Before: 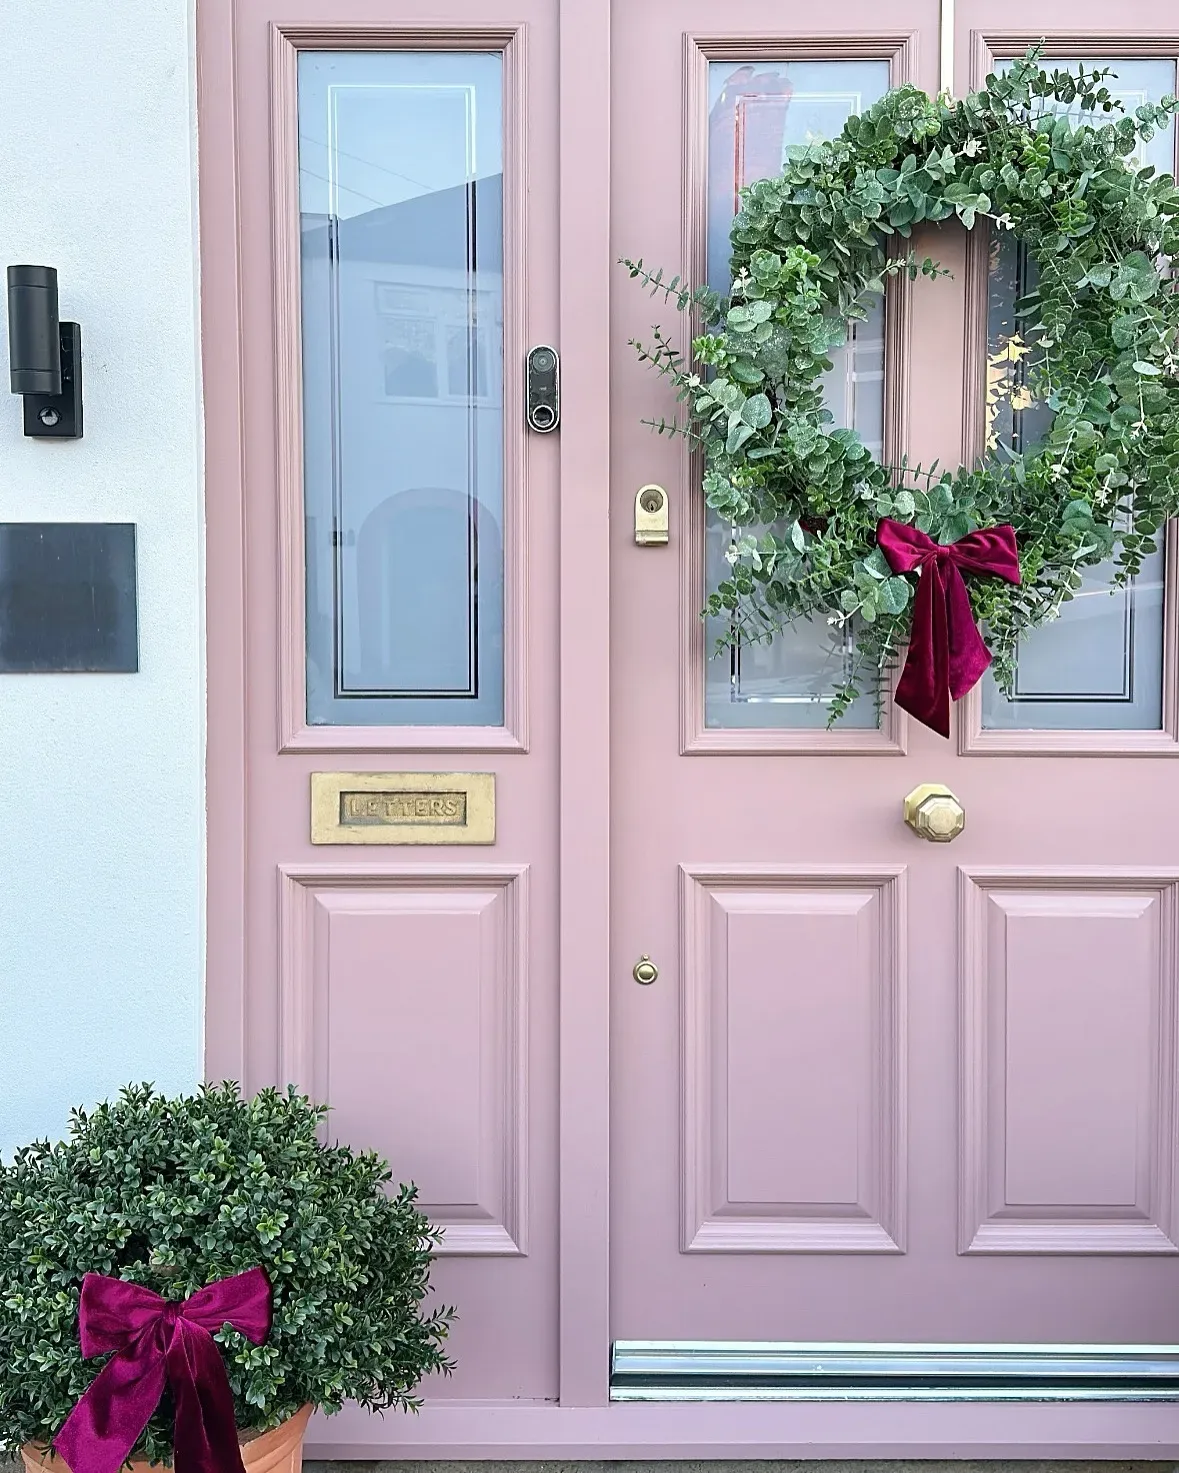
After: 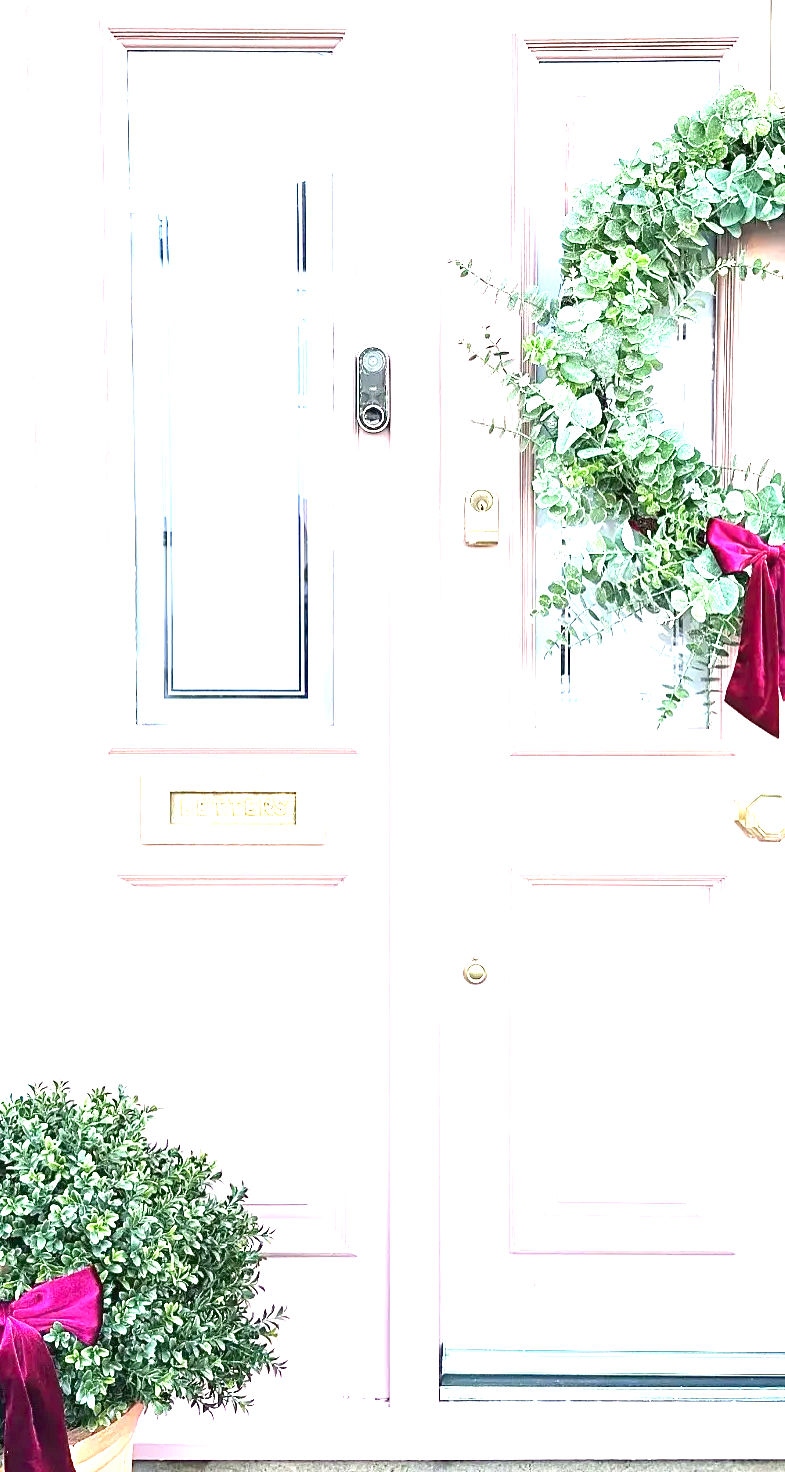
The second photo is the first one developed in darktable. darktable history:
exposure: exposure 2.25 EV, compensate highlight preservation false
crop and rotate: left 14.436%, right 18.898%
